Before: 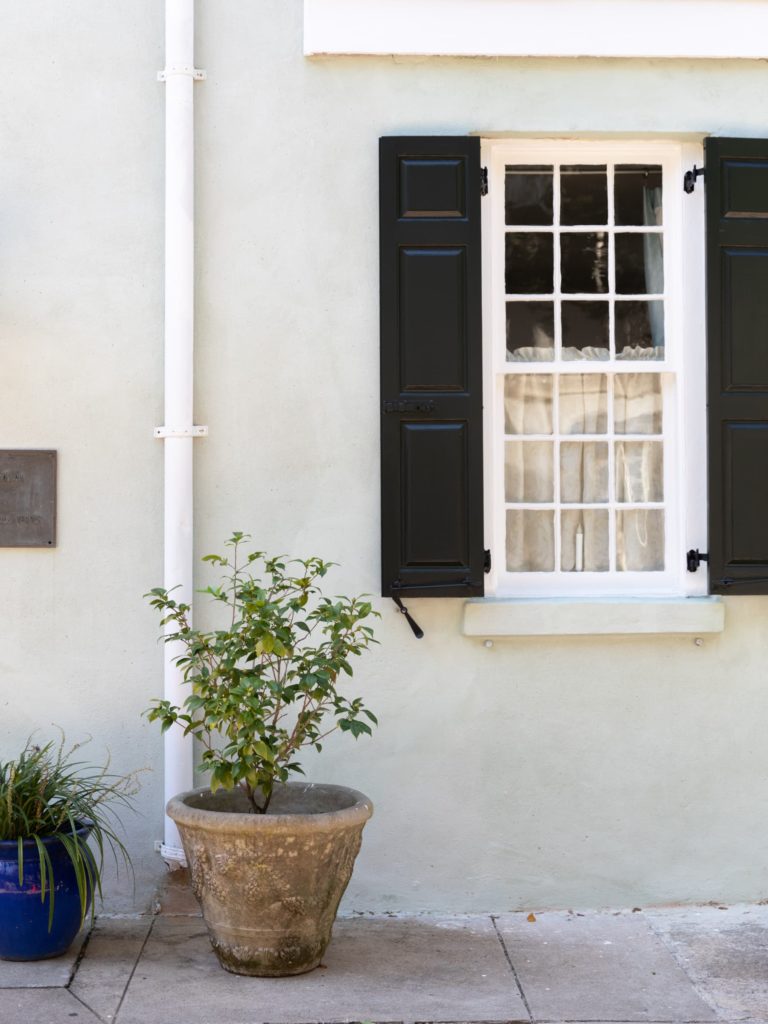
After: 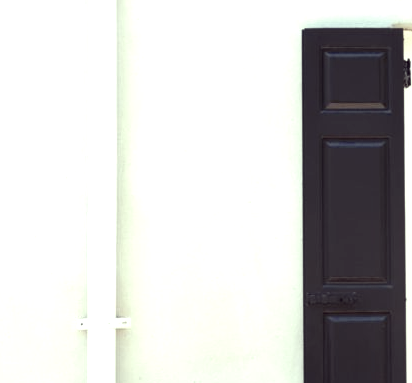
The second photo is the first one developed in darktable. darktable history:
color balance rgb: shadows lift › chroma 0.9%, shadows lift › hue 112.26°, perceptual saturation grading › global saturation 35.54%, perceptual brilliance grading › global brilliance 12.337%, perceptual brilliance grading › highlights 14.934%, saturation formula JzAzBz (2021)
crop: left 10.154%, top 10.577%, right 36.131%, bottom 51.958%
exposure: exposure 0.152 EV, compensate exposure bias true, compensate highlight preservation false
color correction: highlights a* -20.15, highlights b* 20.94, shadows a* 19.35, shadows b* -20.71, saturation 0.38
